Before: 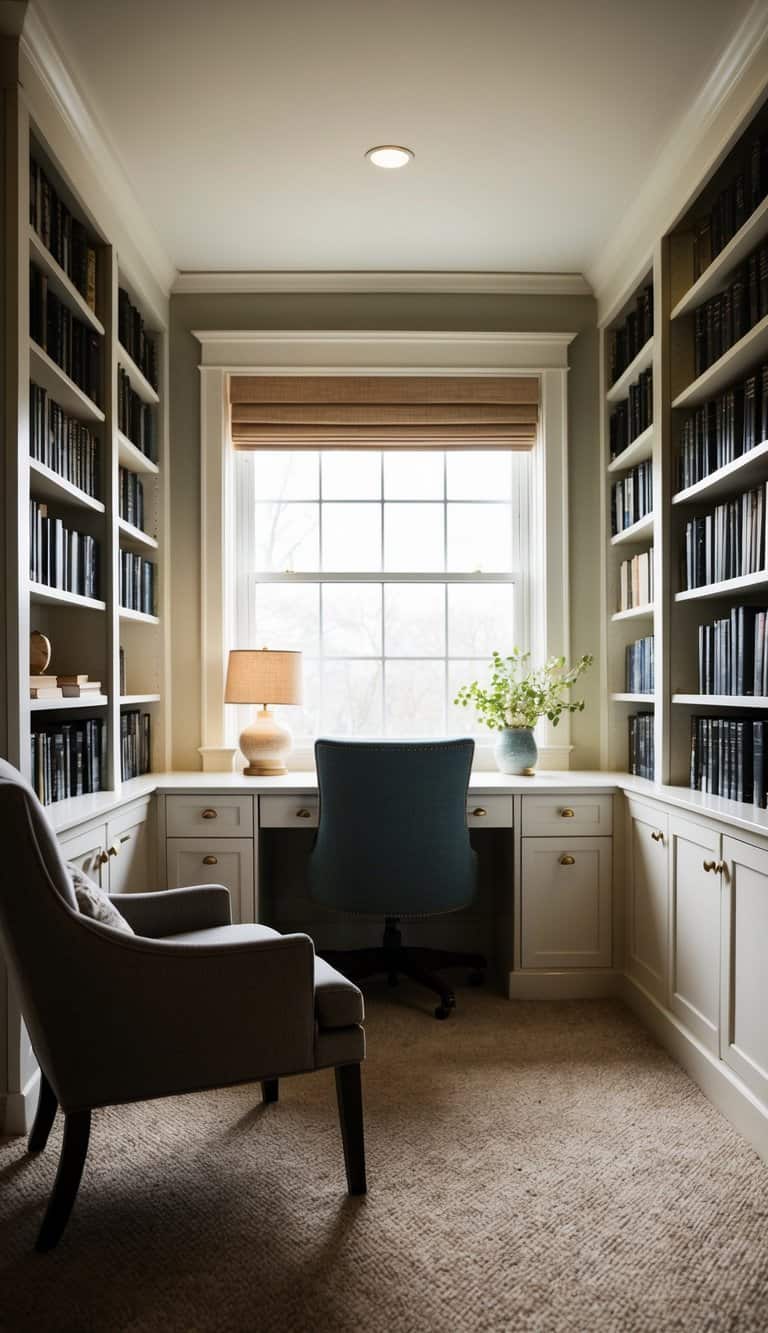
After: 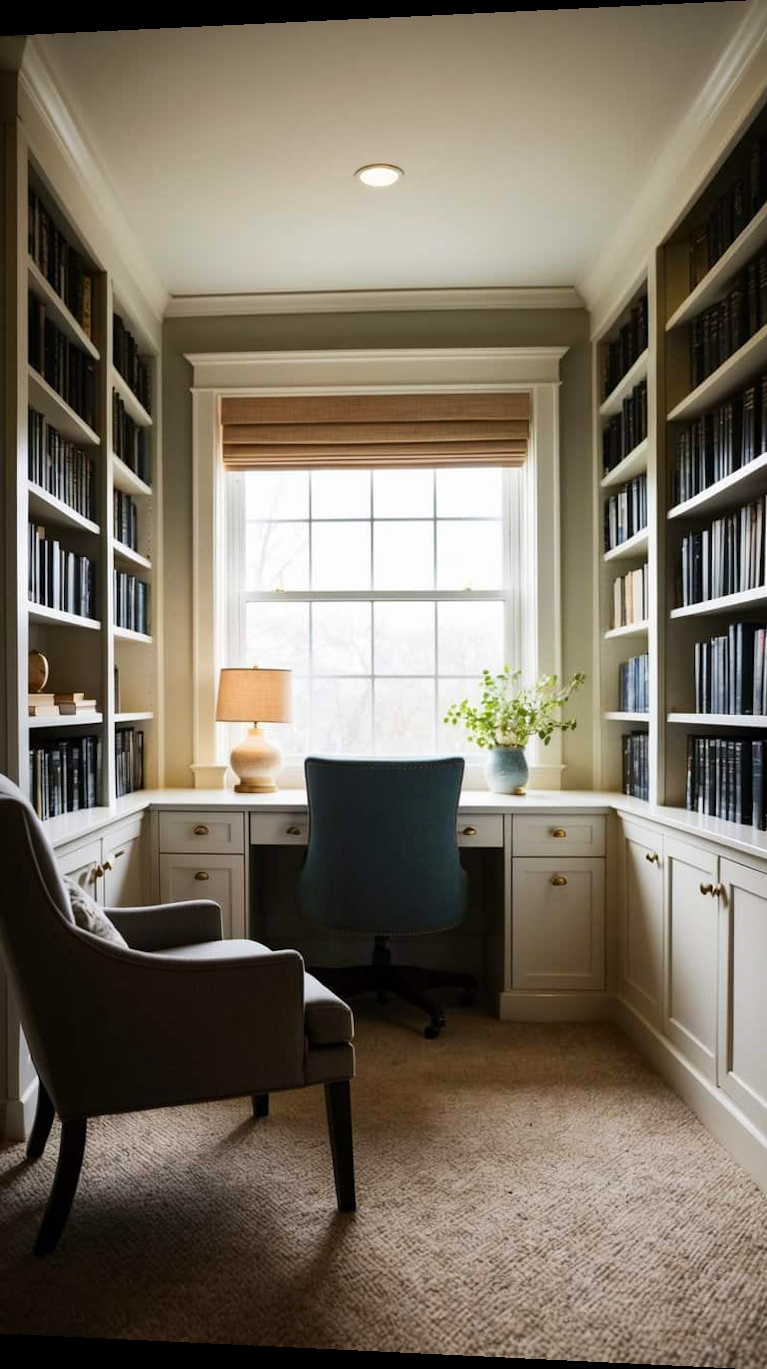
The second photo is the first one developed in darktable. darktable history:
rotate and perspective: lens shift (horizontal) -0.055, automatic cropping off
contrast brightness saturation: contrast 0.04, saturation 0.16
